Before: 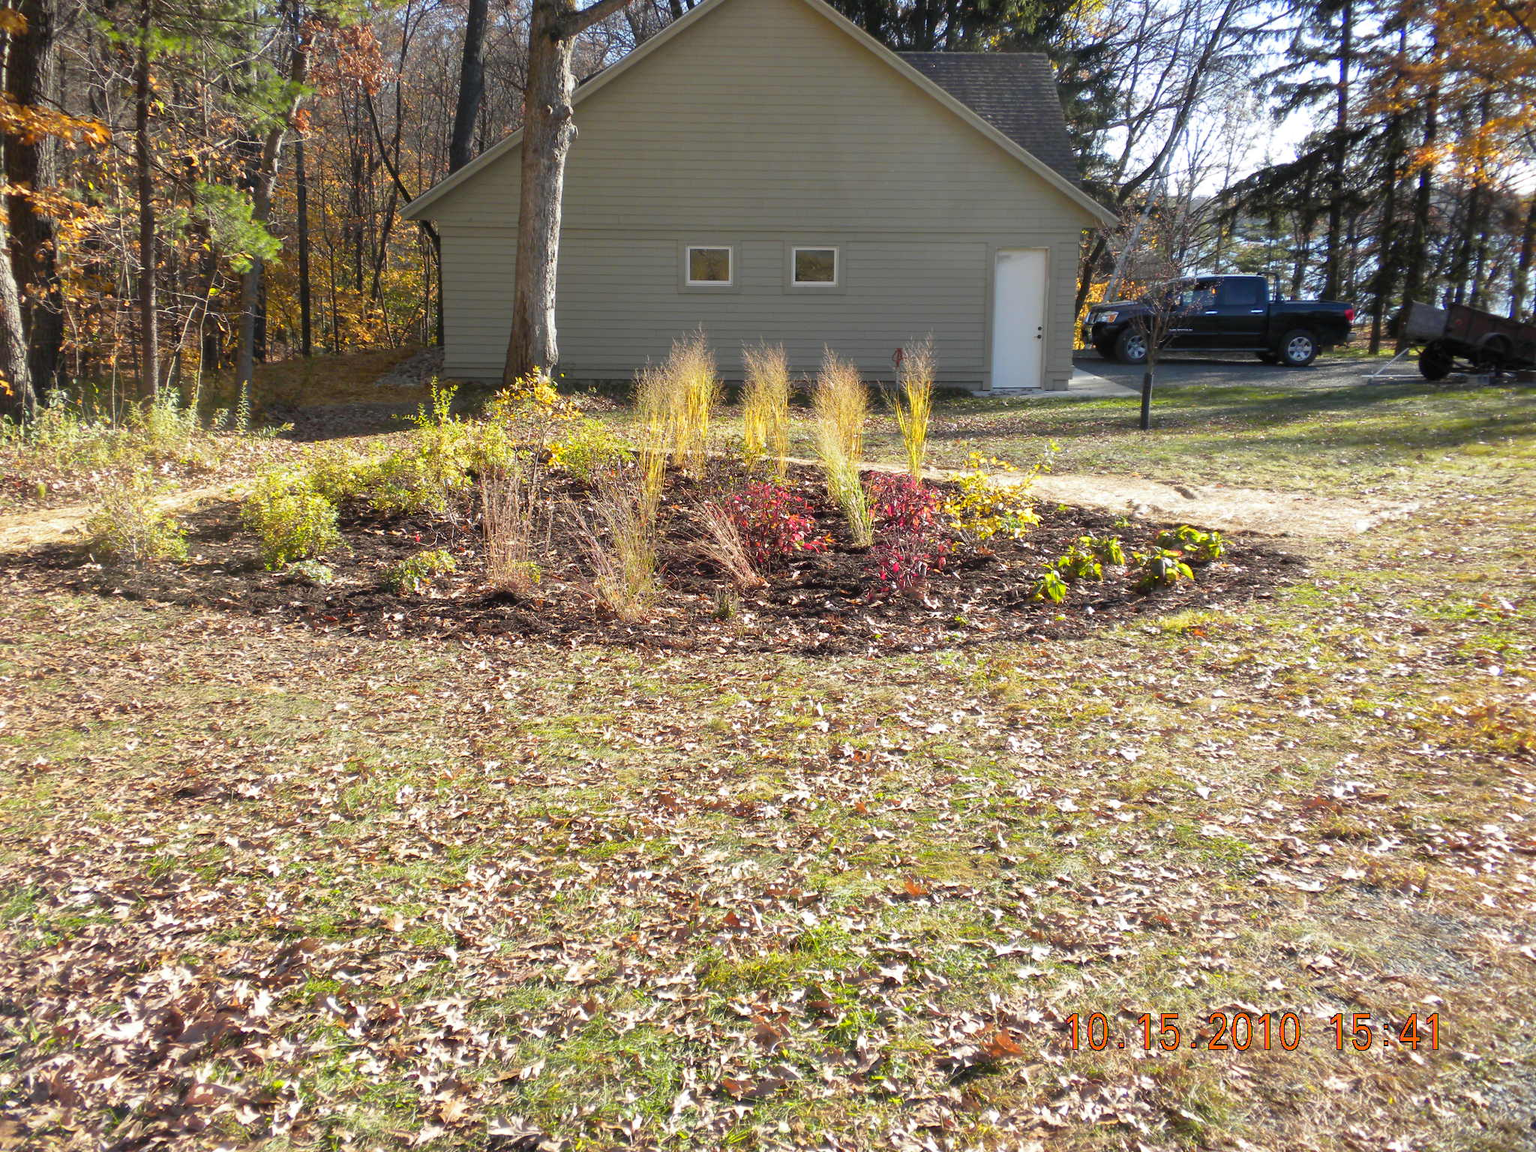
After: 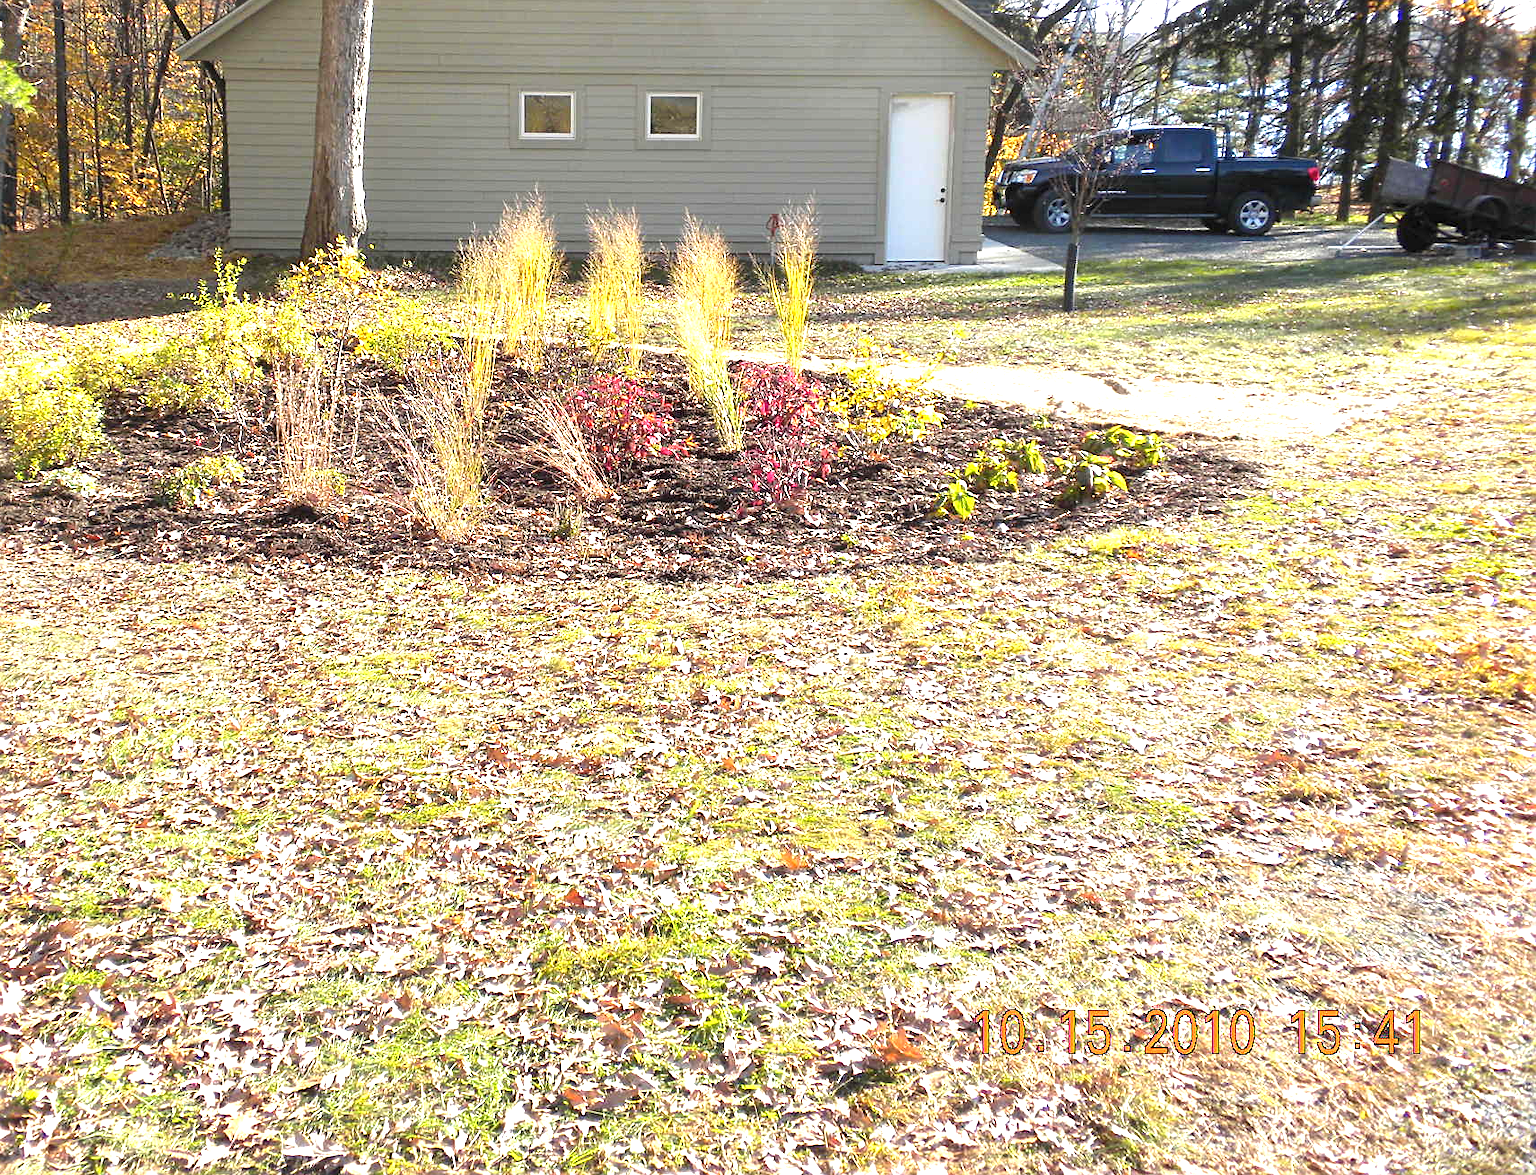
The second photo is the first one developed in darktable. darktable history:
crop: left 16.407%, top 14.746%
exposure: black level correction 0, exposure 1.104 EV, compensate highlight preservation false
sharpen: on, module defaults
